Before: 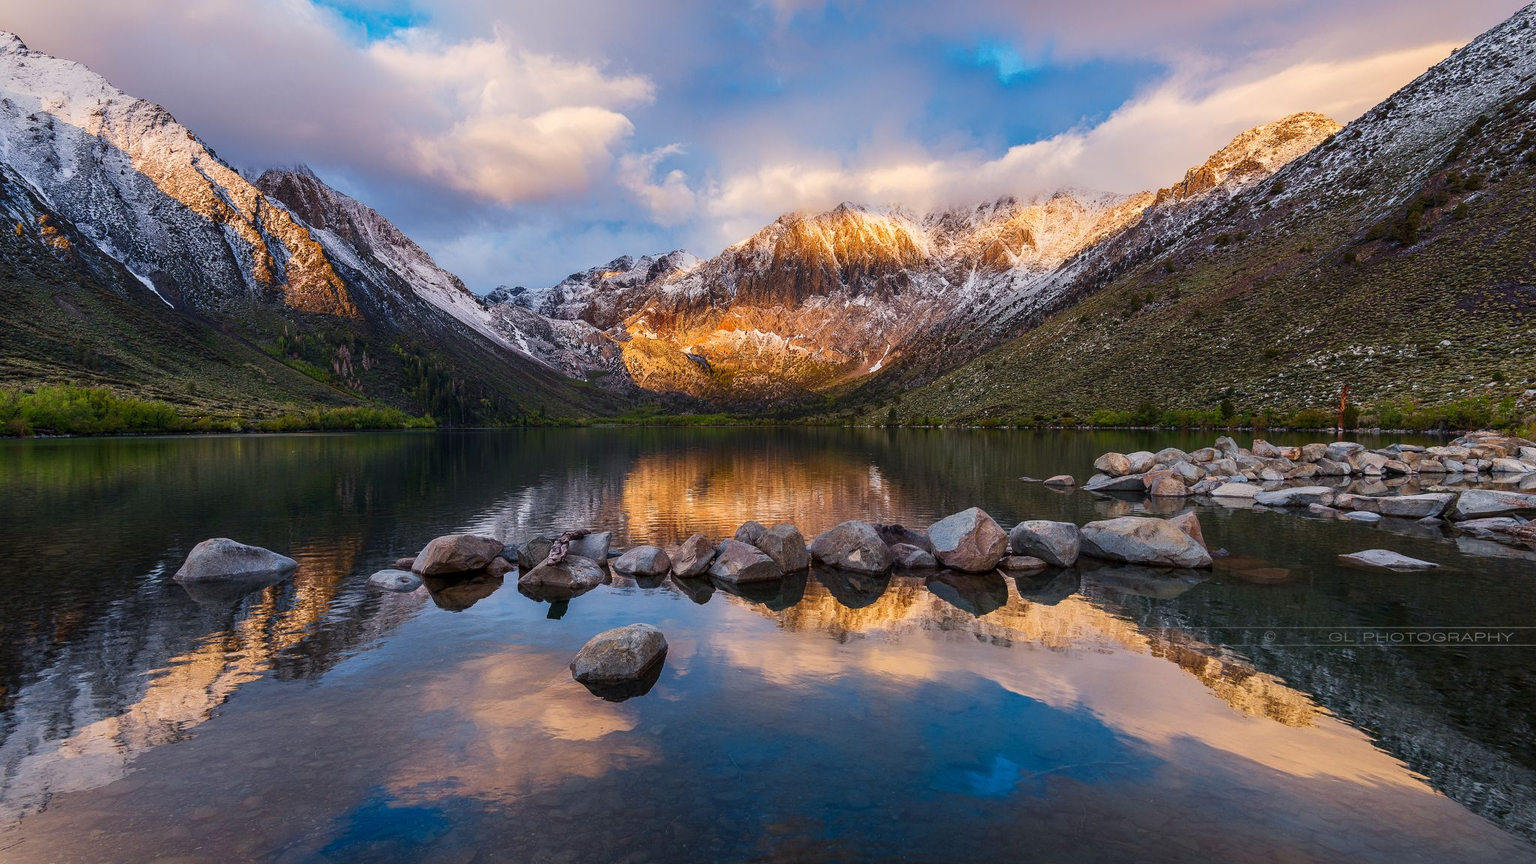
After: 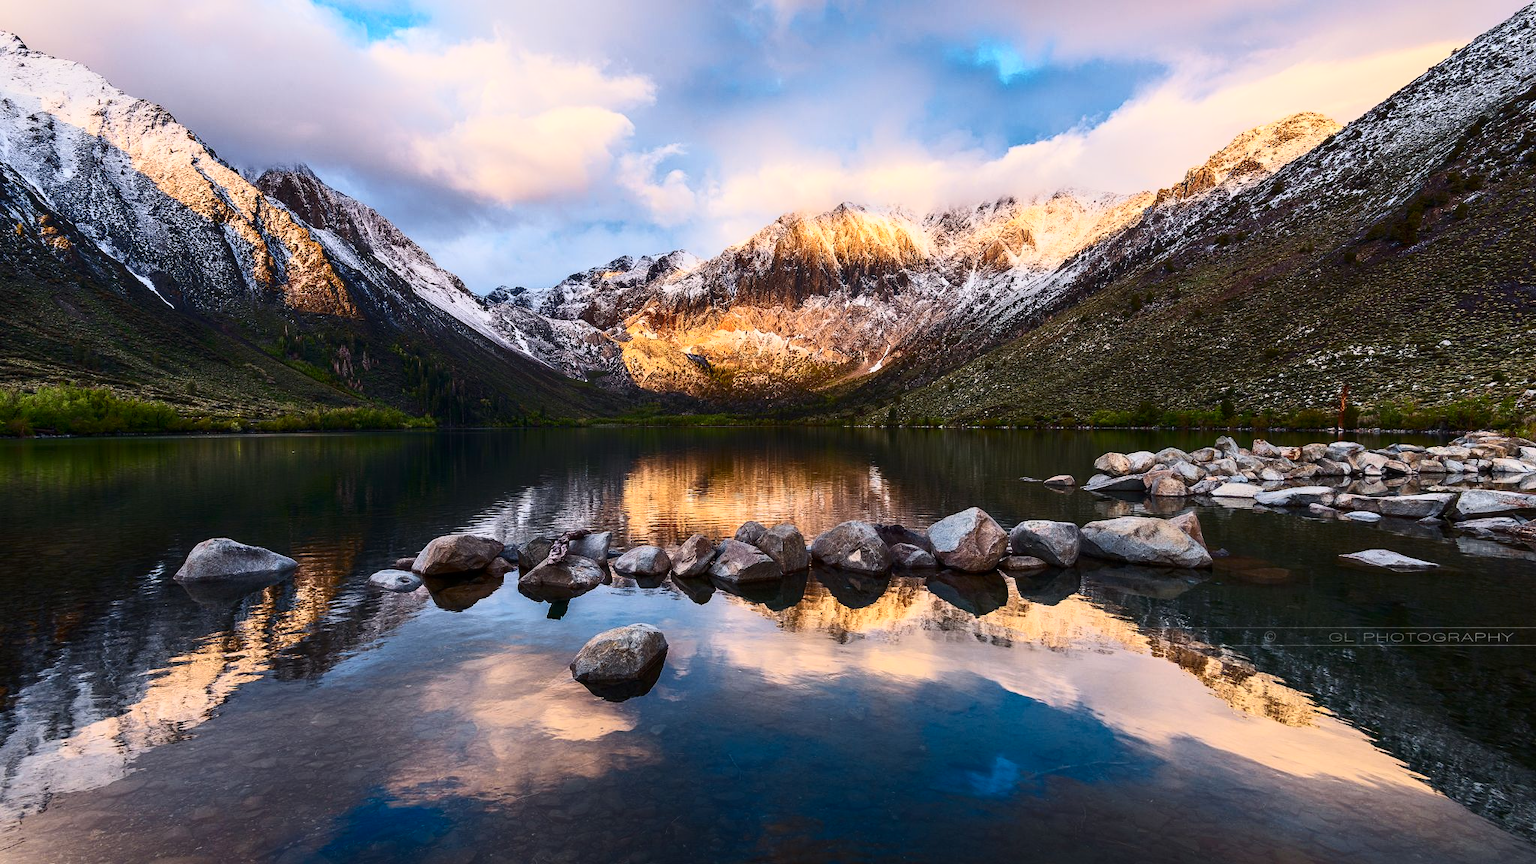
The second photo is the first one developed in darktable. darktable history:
contrast brightness saturation: contrast 0.374, brightness 0.107
